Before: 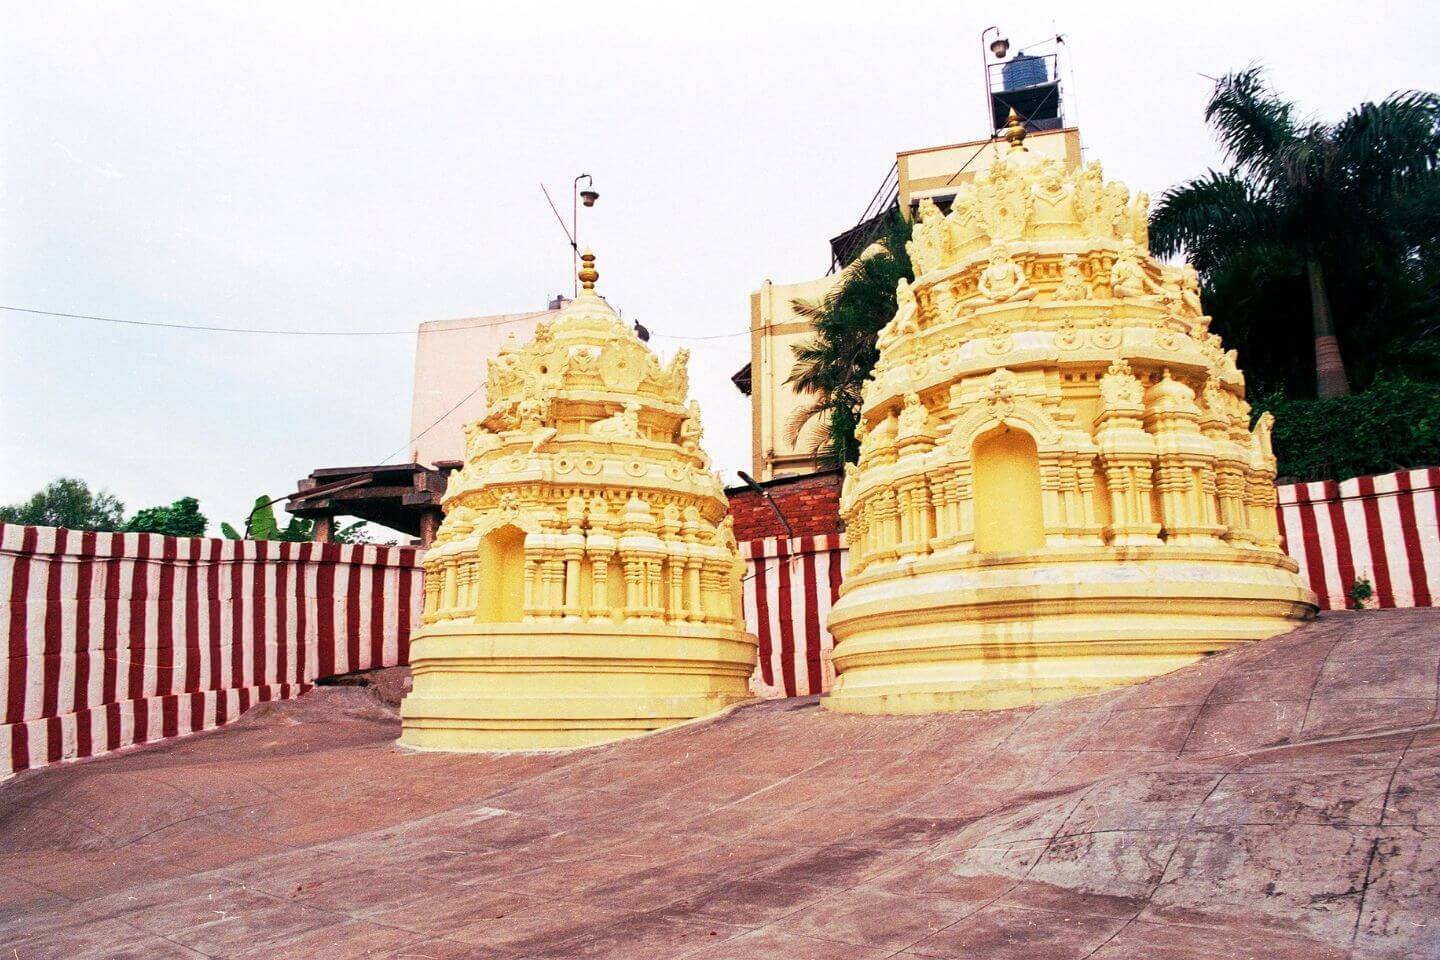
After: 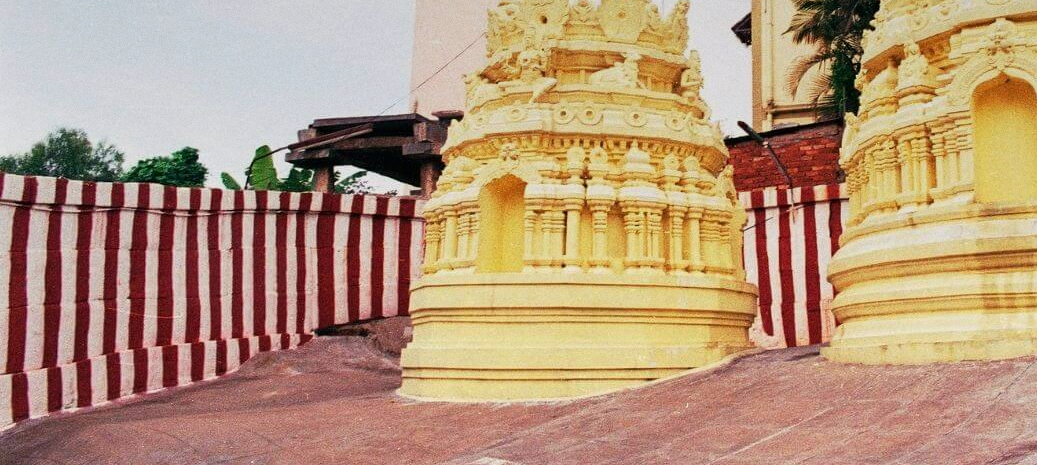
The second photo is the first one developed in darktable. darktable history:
graduated density: on, module defaults
crop: top 36.498%, right 27.964%, bottom 14.995%
grain: coarseness 7.08 ISO, strength 21.67%, mid-tones bias 59.58%
